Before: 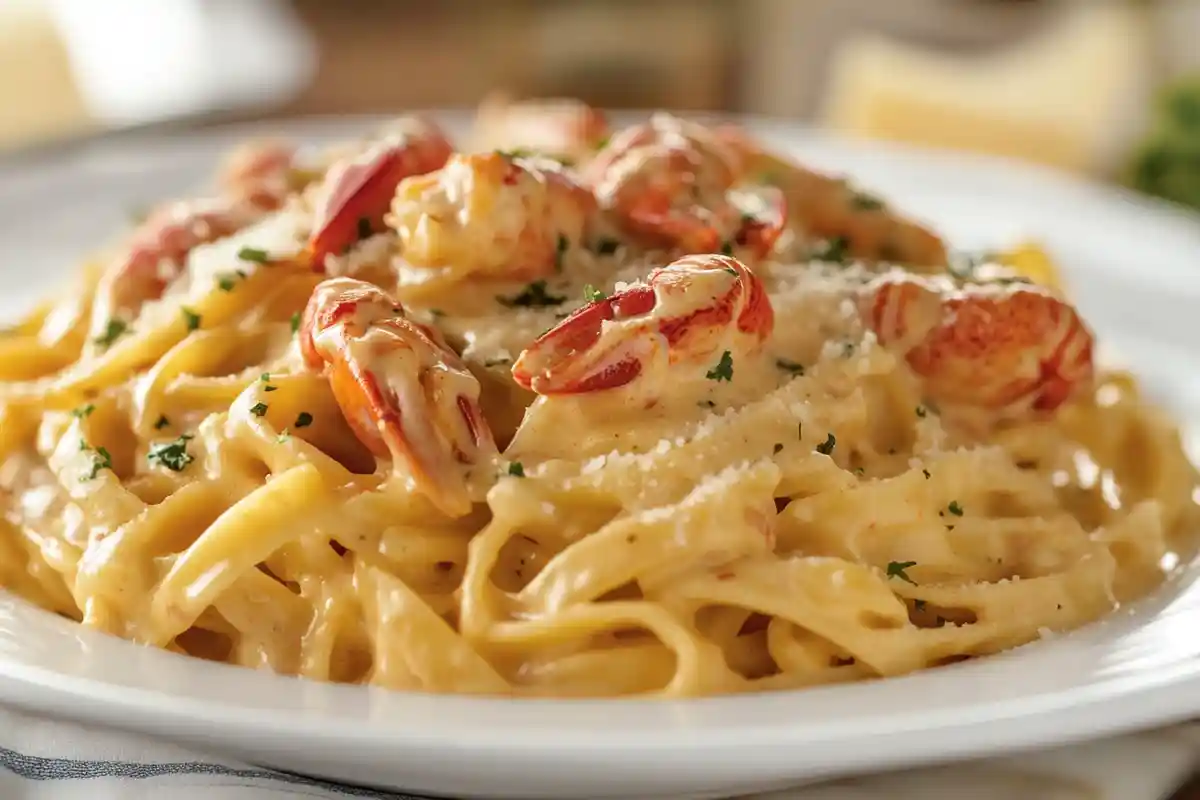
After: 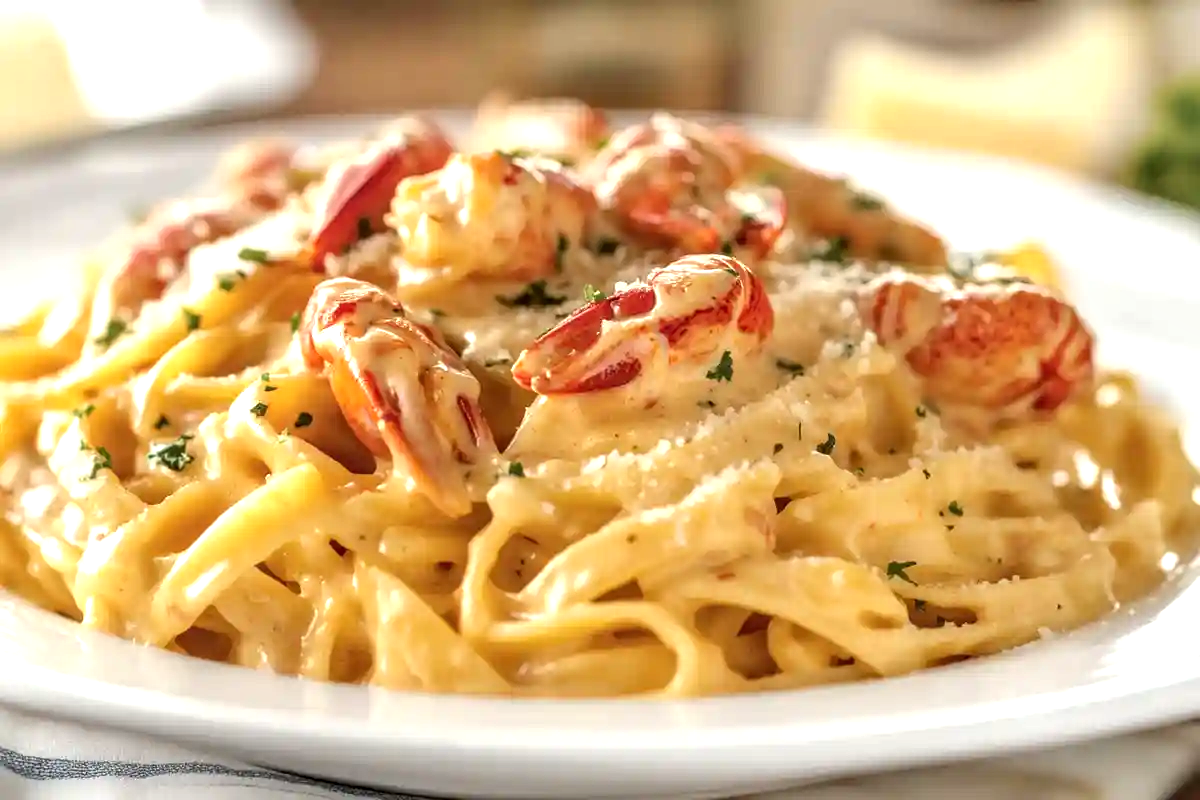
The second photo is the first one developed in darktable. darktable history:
exposure: exposure 0.582 EV, compensate highlight preservation false
local contrast: on, module defaults
